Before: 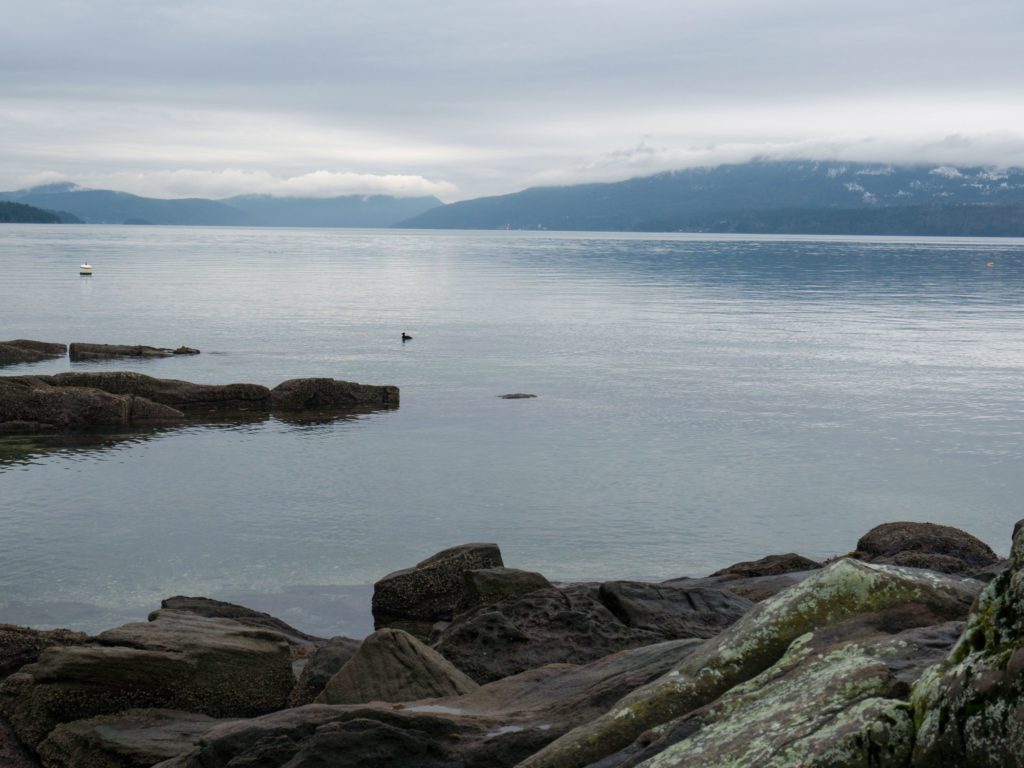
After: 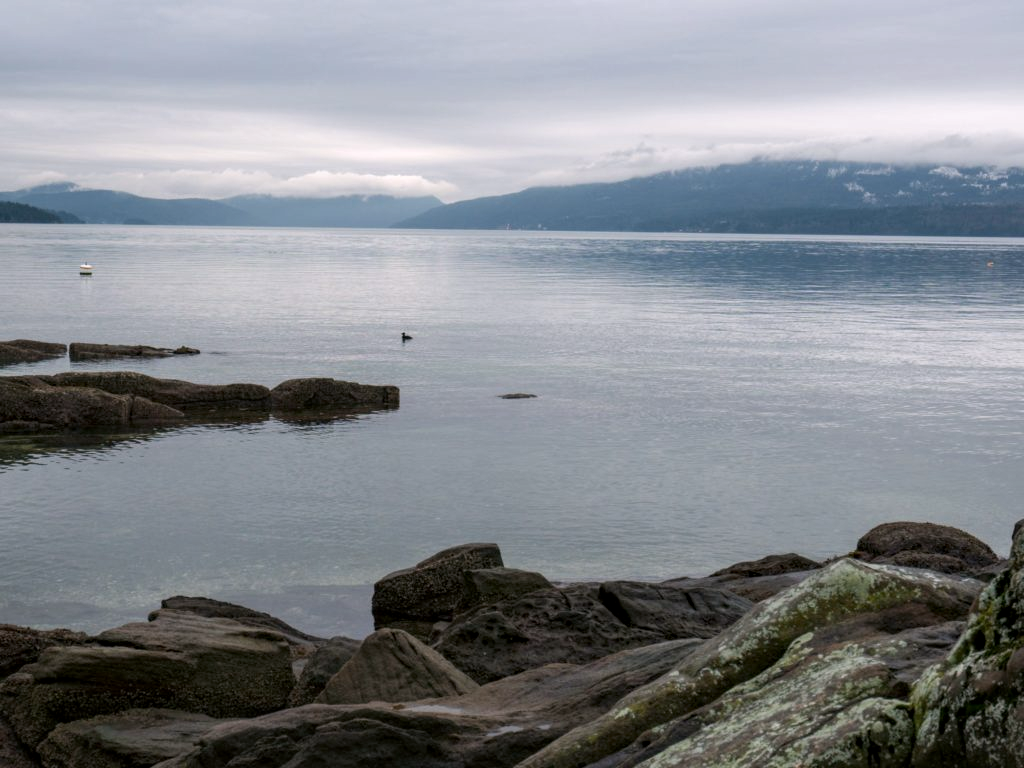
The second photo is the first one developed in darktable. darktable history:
levels: levels [0, 0.499, 1]
local contrast: on, module defaults
exposure: compensate highlight preservation false
tone equalizer: on, module defaults
color correction: highlights a* 3.05, highlights b* -1.48, shadows a* -0.058, shadows b* 2.55, saturation 0.984
